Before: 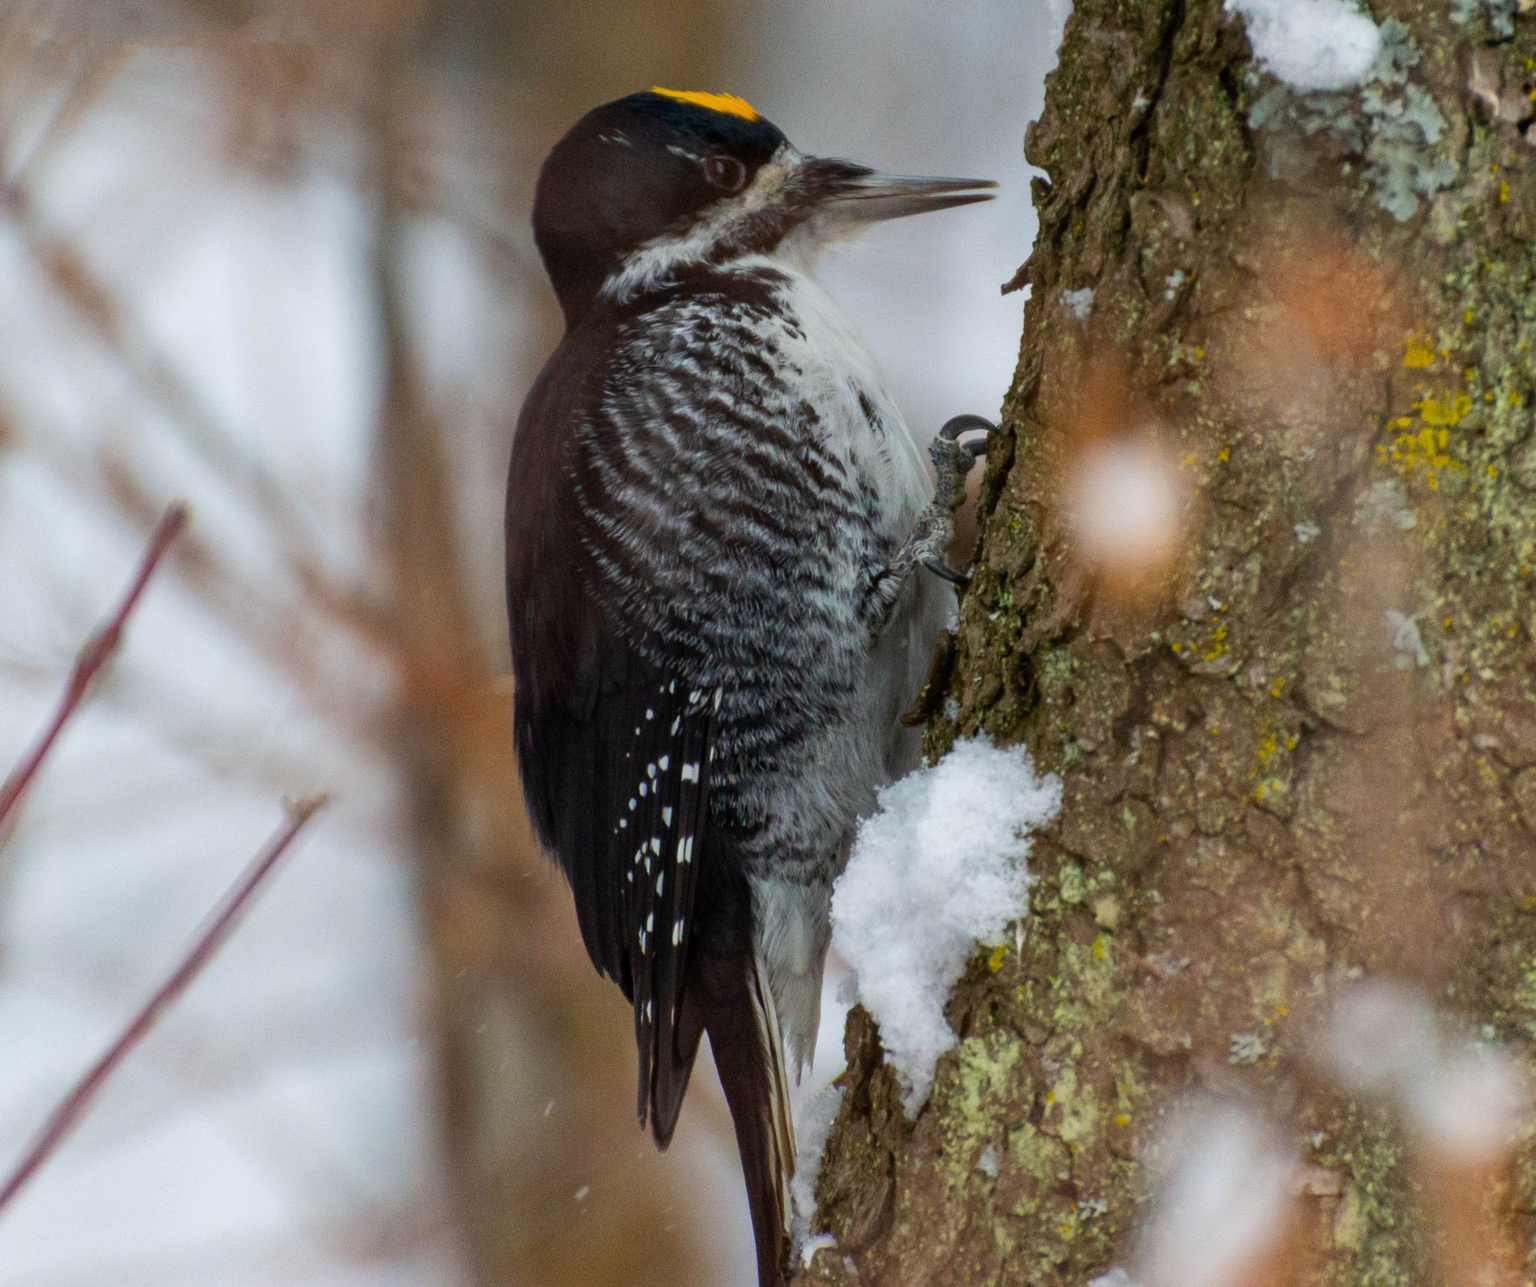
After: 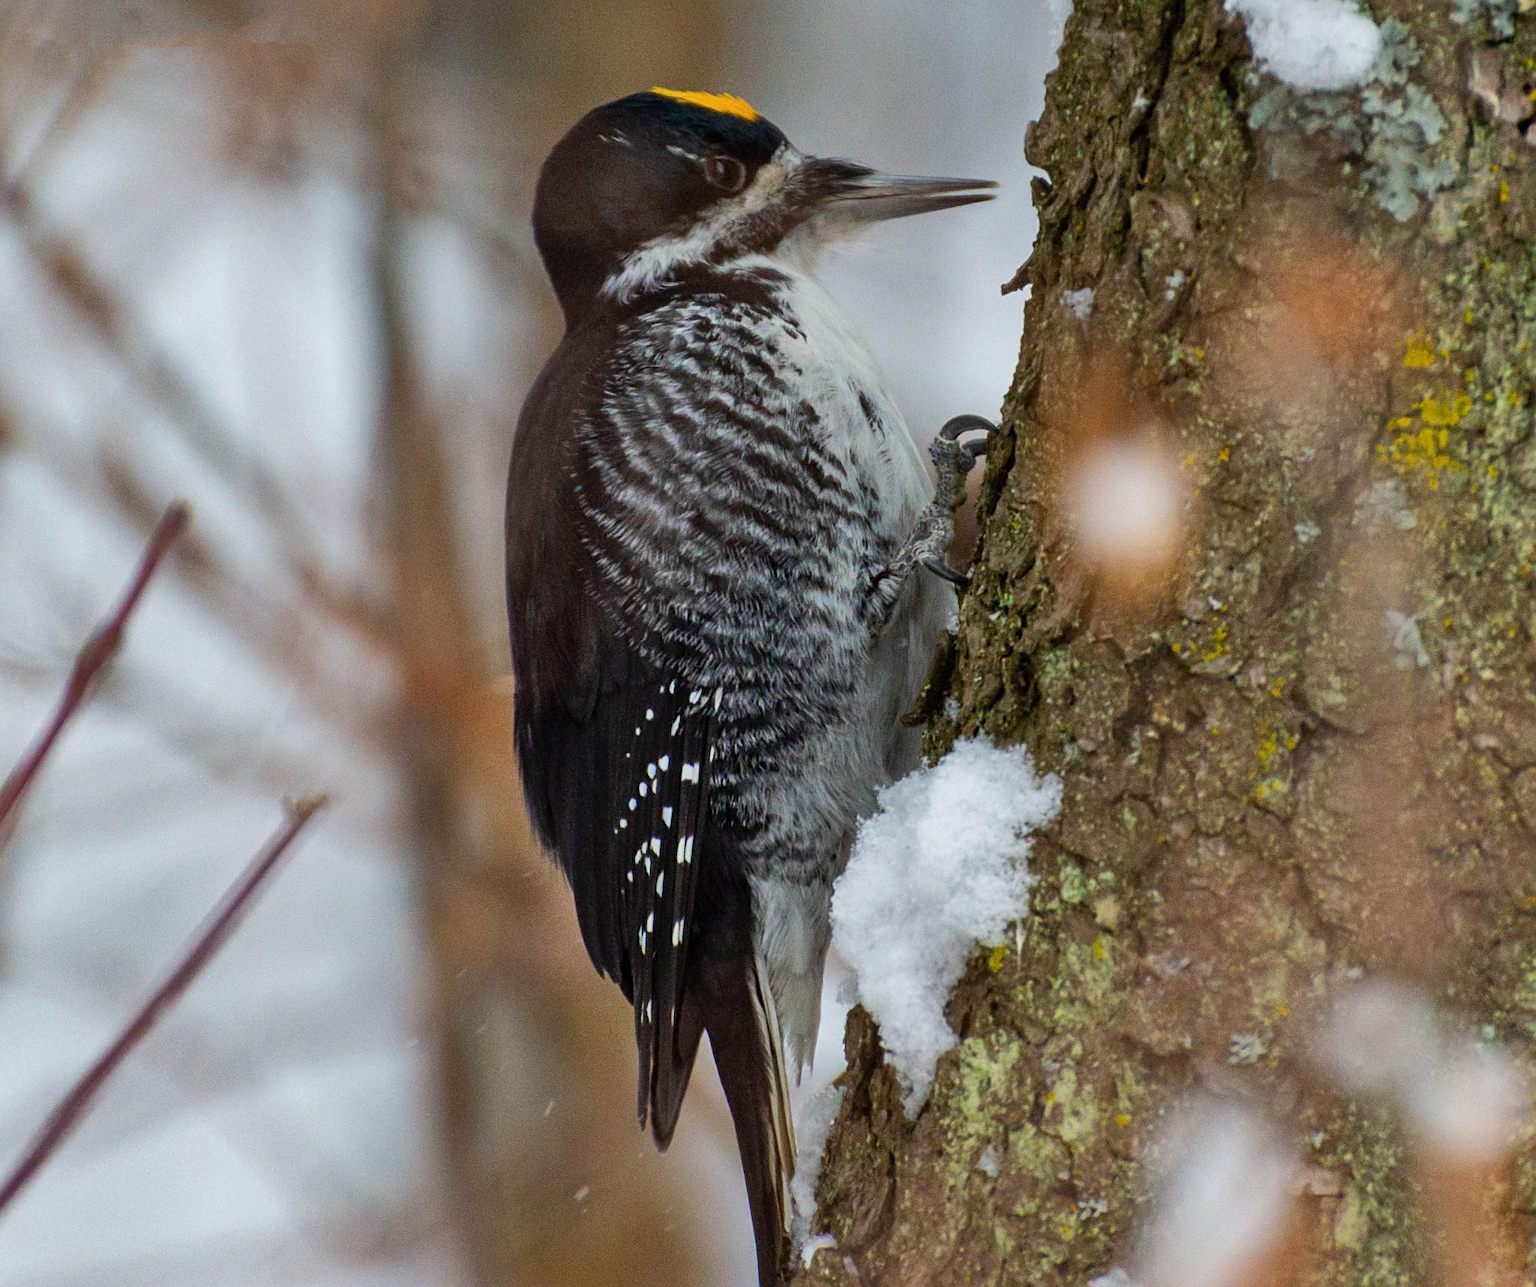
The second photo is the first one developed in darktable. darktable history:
sharpen: radius 2.529, amount 0.323
shadows and highlights: soften with gaussian
